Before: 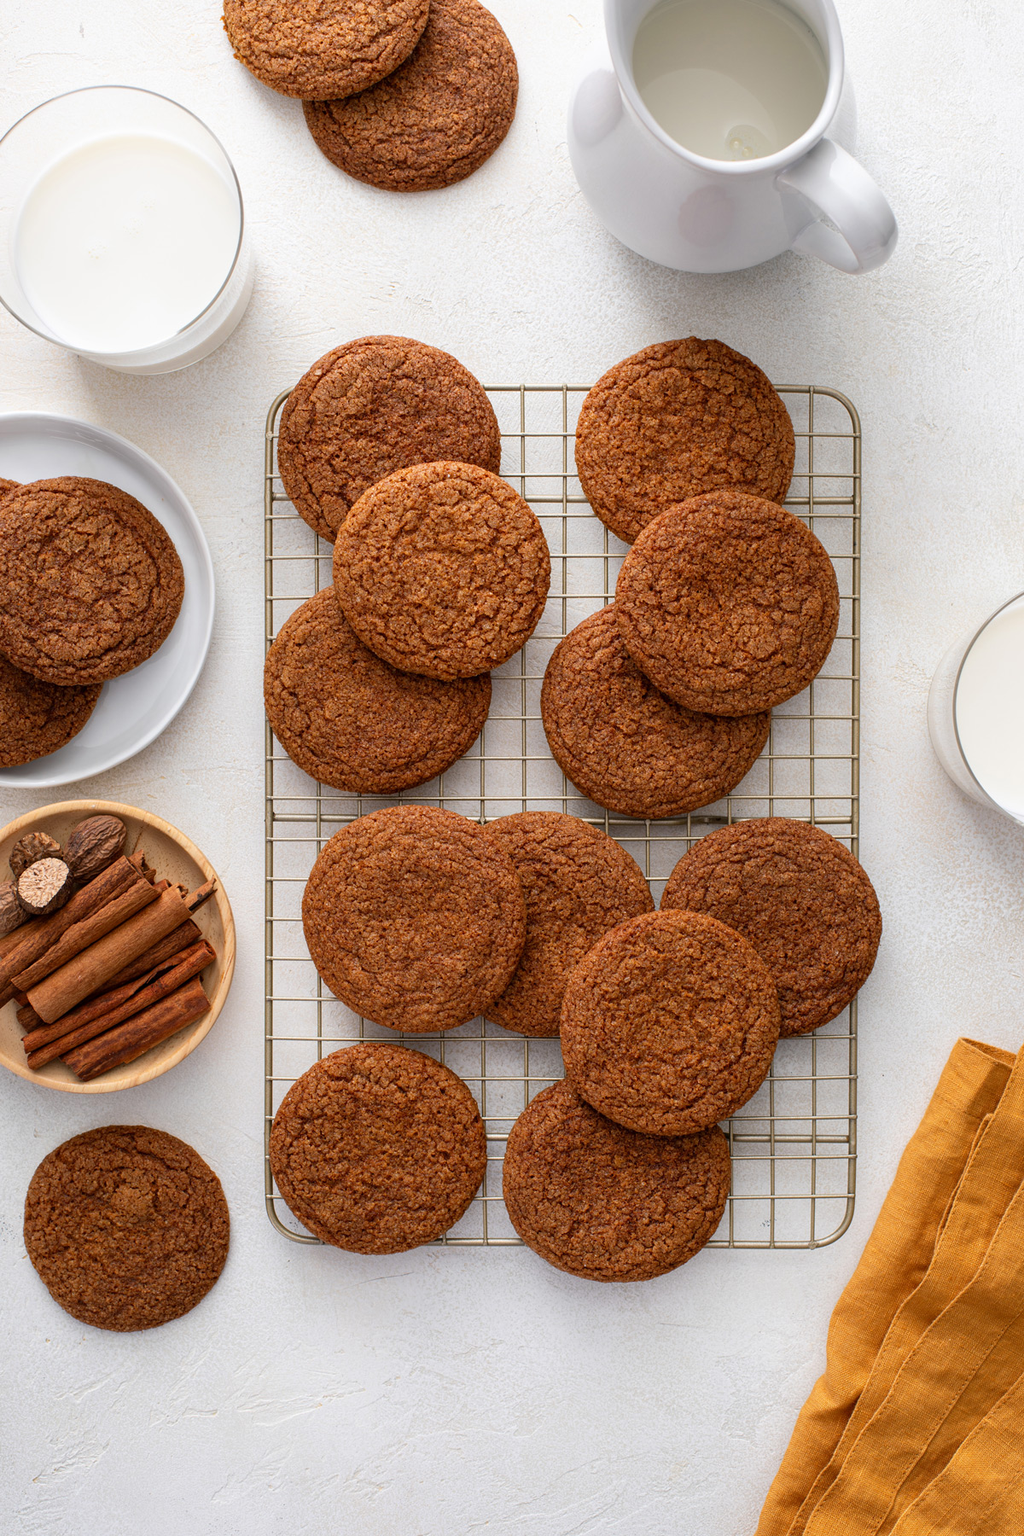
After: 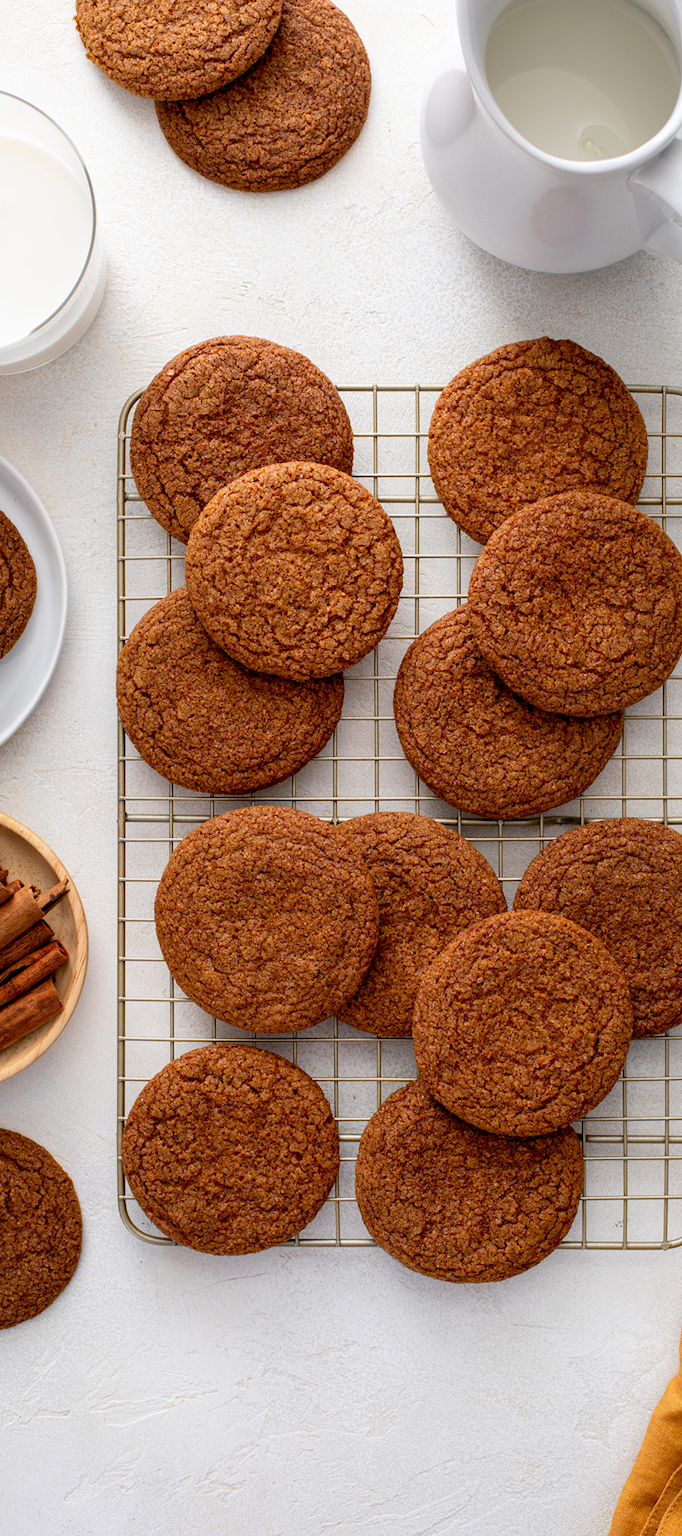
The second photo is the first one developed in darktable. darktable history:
crop and rotate: left 14.436%, right 18.898%
exposure: black level correction 0.009, exposure 0.014 EV, compensate highlight preservation false
white balance: emerald 1
